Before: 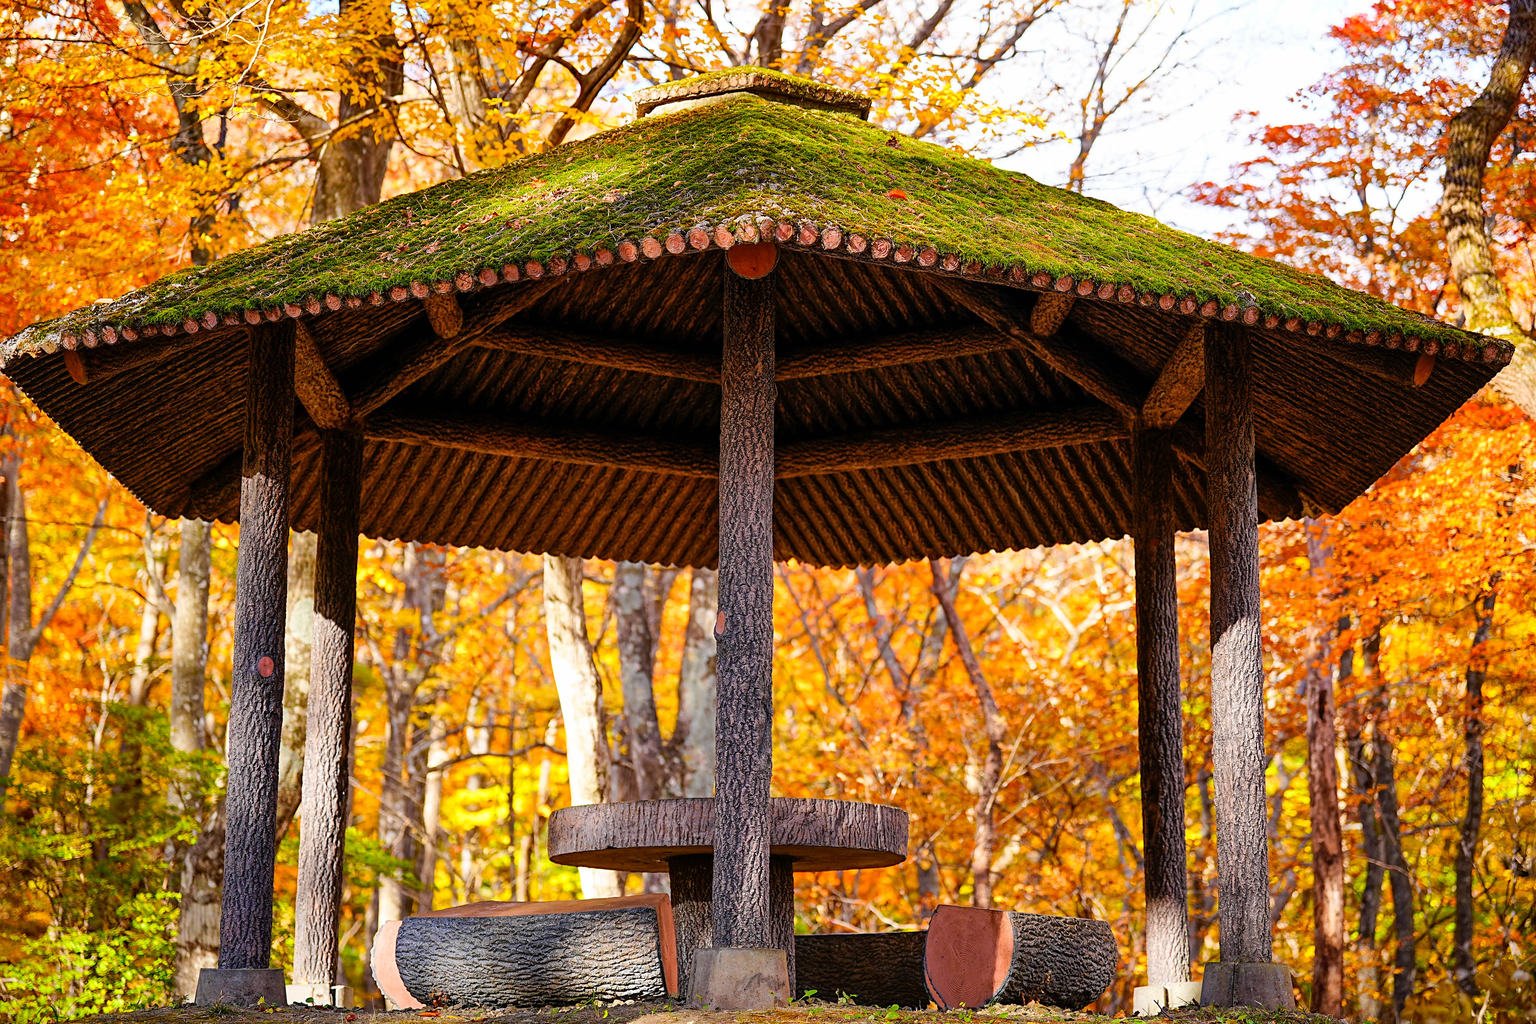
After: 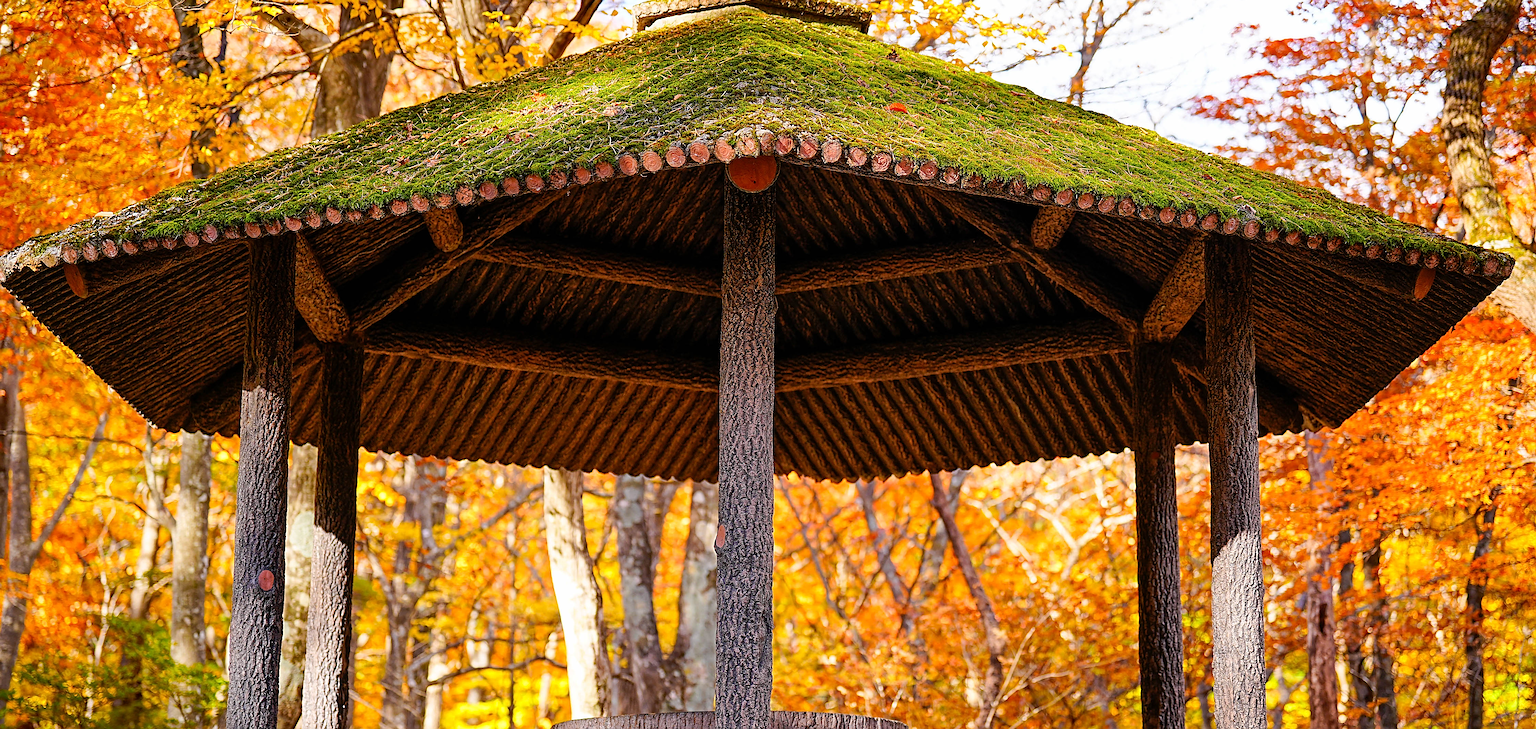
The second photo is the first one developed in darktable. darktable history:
sharpen: on, module defaults
crop and rotate: top 8.544%, bottom 20.195%
